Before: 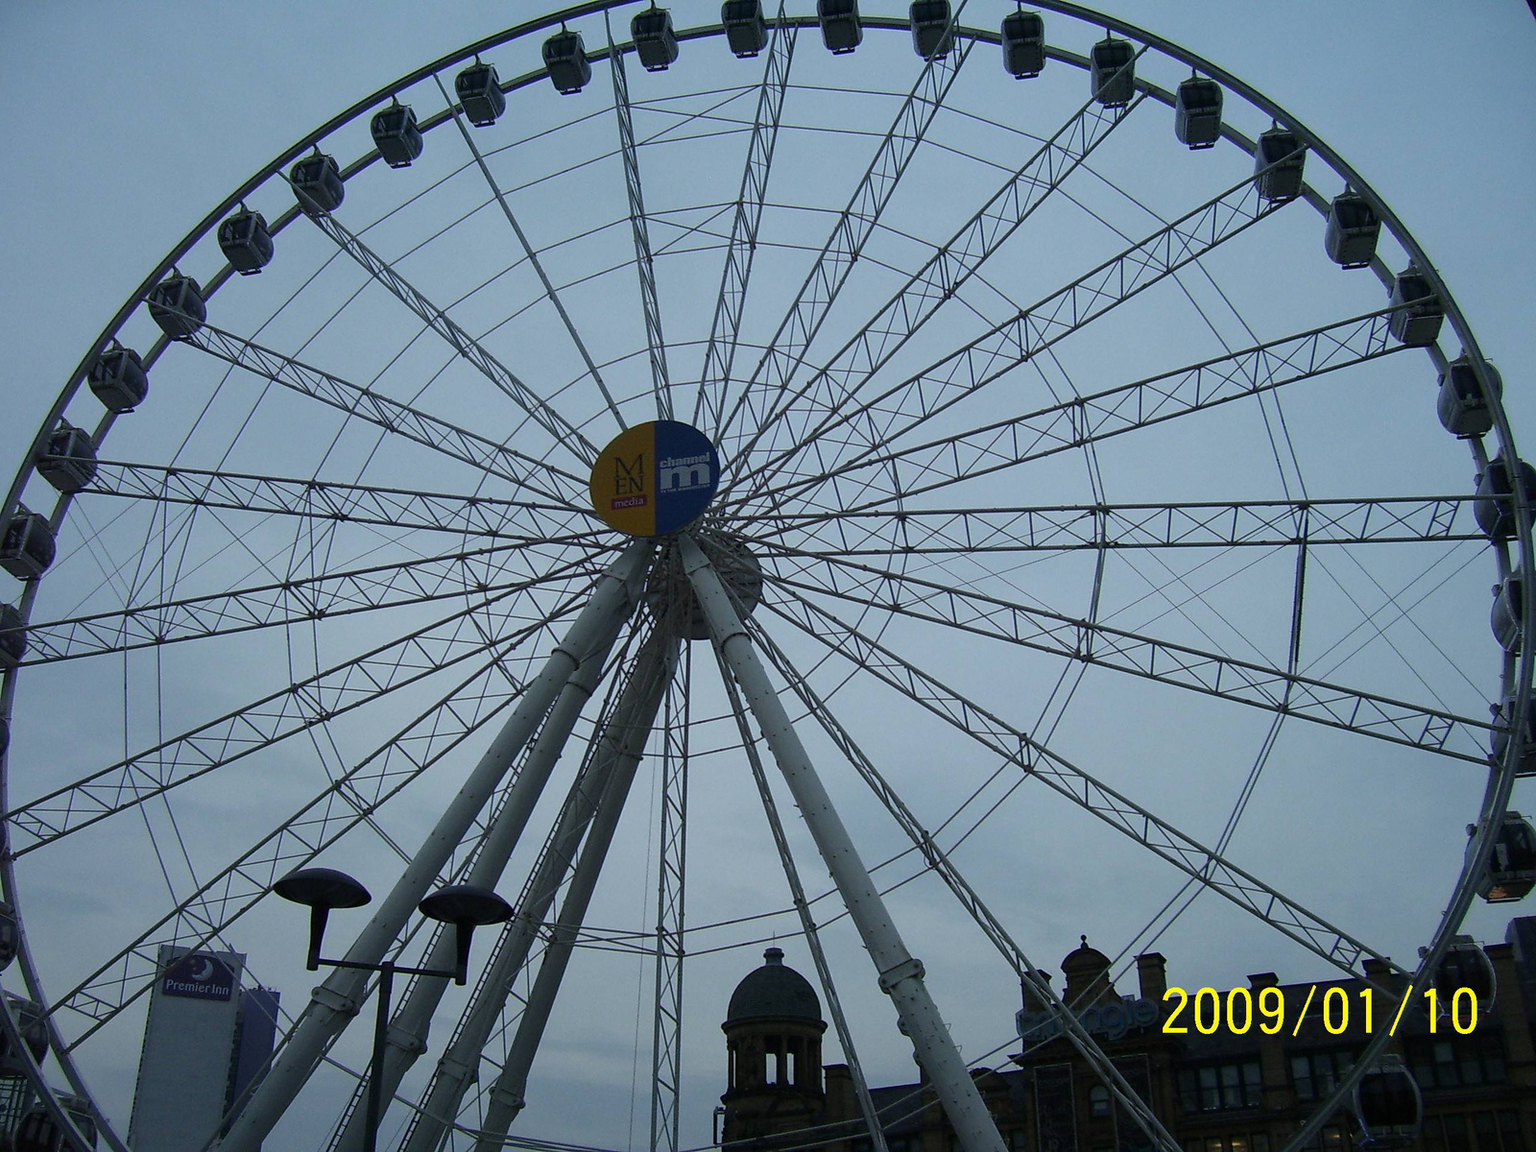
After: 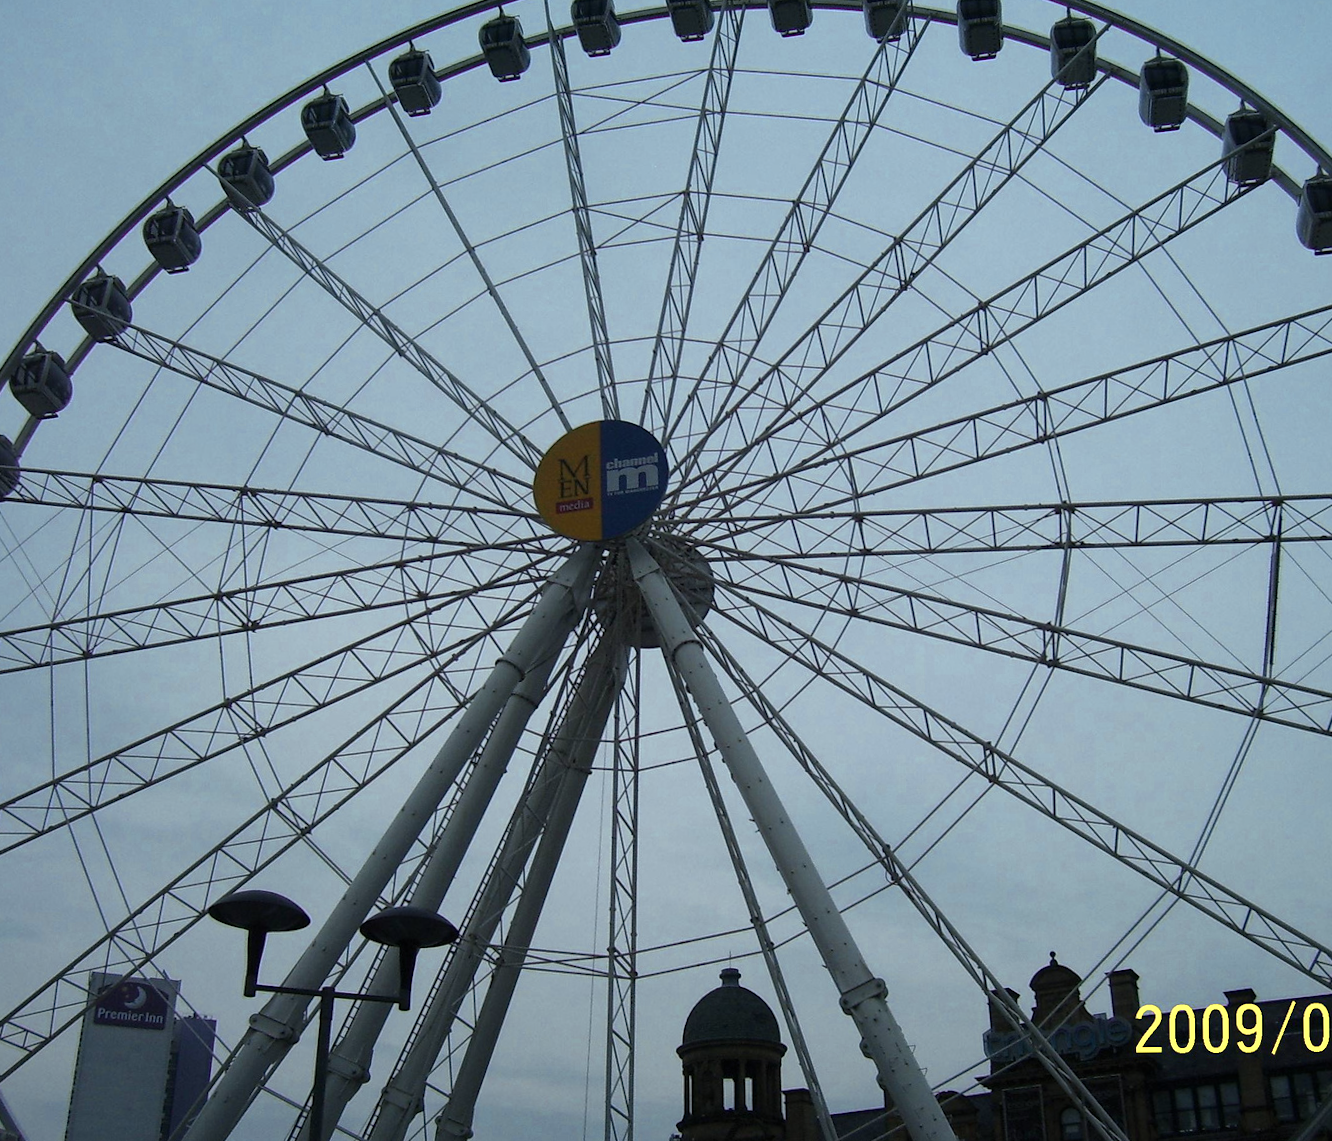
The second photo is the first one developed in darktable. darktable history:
color zones: curves: ch0 [(0.018, 0.548) (0.197, 0.654) (0.425, 0.447) (0.605, 0.658) (0.732, 0.579)]; ch1 [(0.105, 0.531) (0.224, 0.531) (0.386, 0.39) (0.618, 0.456) (0.732, 0.456) (0.956, 0.421)]; ch2 [(0.039, 0.583) (0.215, 0.465) (0.399, 0.544) (0.465, 0.548) (0.614, 0.447) (0.724, 0.43) (0.882, 0.623) (0.956, 0.632)]
crop and rotate: angle 0.611°, left 4.395%, top 0.972%, right 11.156%, bottom 2.551%
tone equalizer: -8 EV -0.565 EV
